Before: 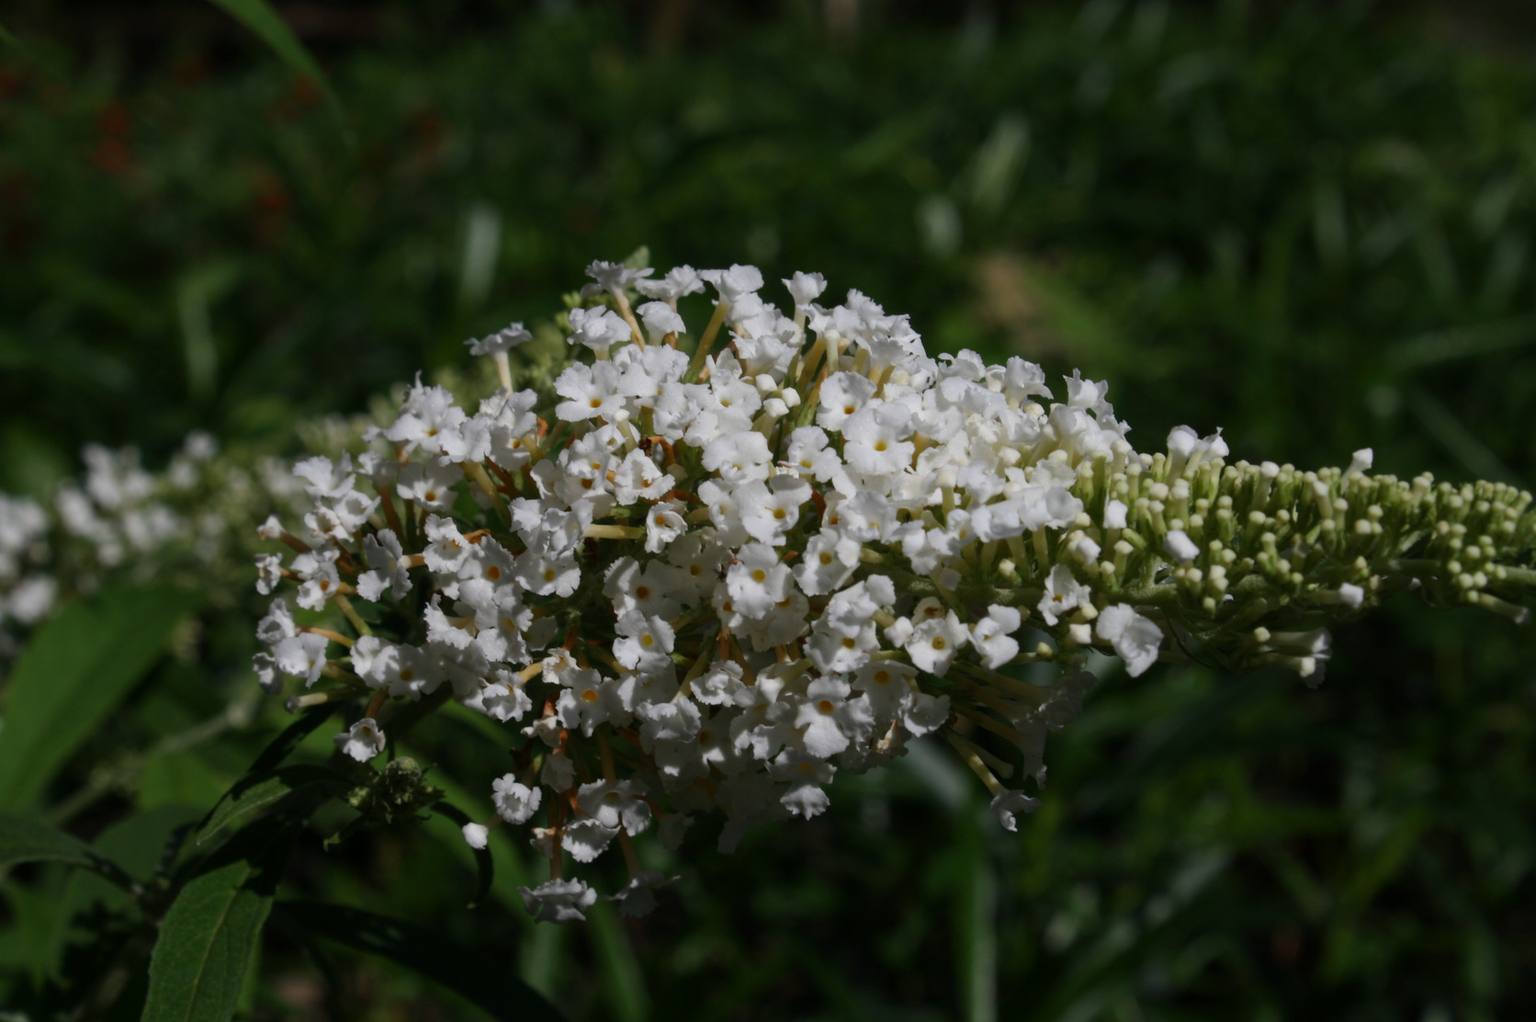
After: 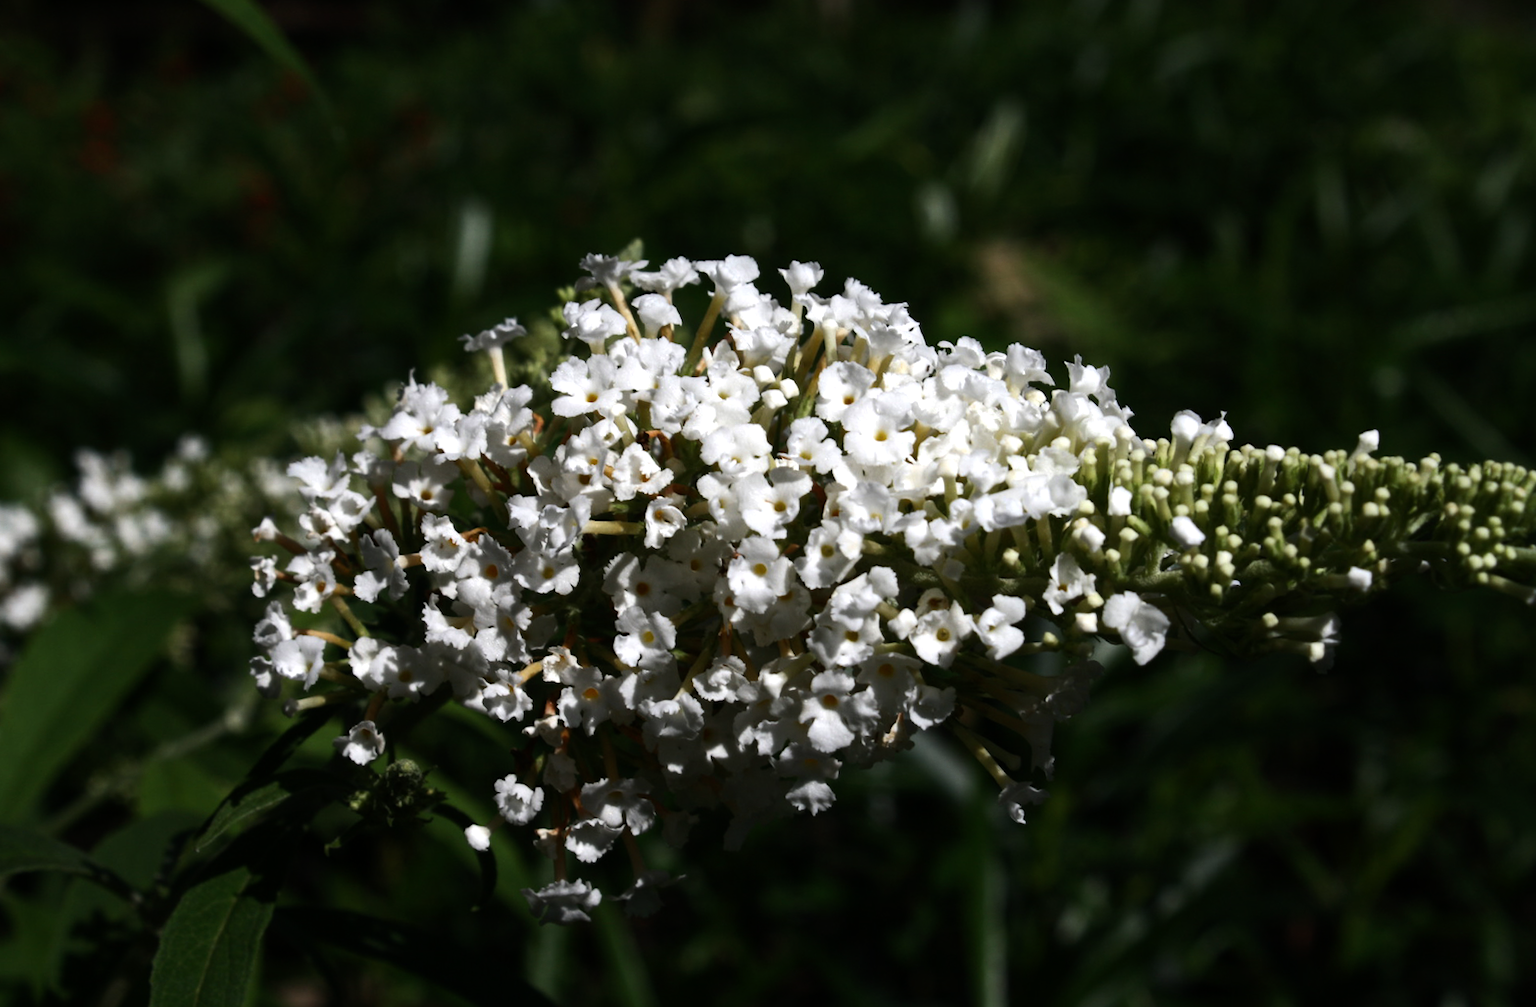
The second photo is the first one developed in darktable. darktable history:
rotate and perspective: rotation -1°, crop left 0.011, crop right 0.989, crop top 0.025, crop bottom 0.975
tone equalizer: -8 EV -1.08 EV, -7 EV -1.01 EV, -6 EV -0.867 EV, -5 EV -0.578 EV, -3 EV 0.578 EV, -2 EV 0.867 EV, -1 EV 1.01 EV, +0 EV 1.08 EV, edges refinement/feathering 500, mask exposure compensation -1.57 EV, preserve details no
